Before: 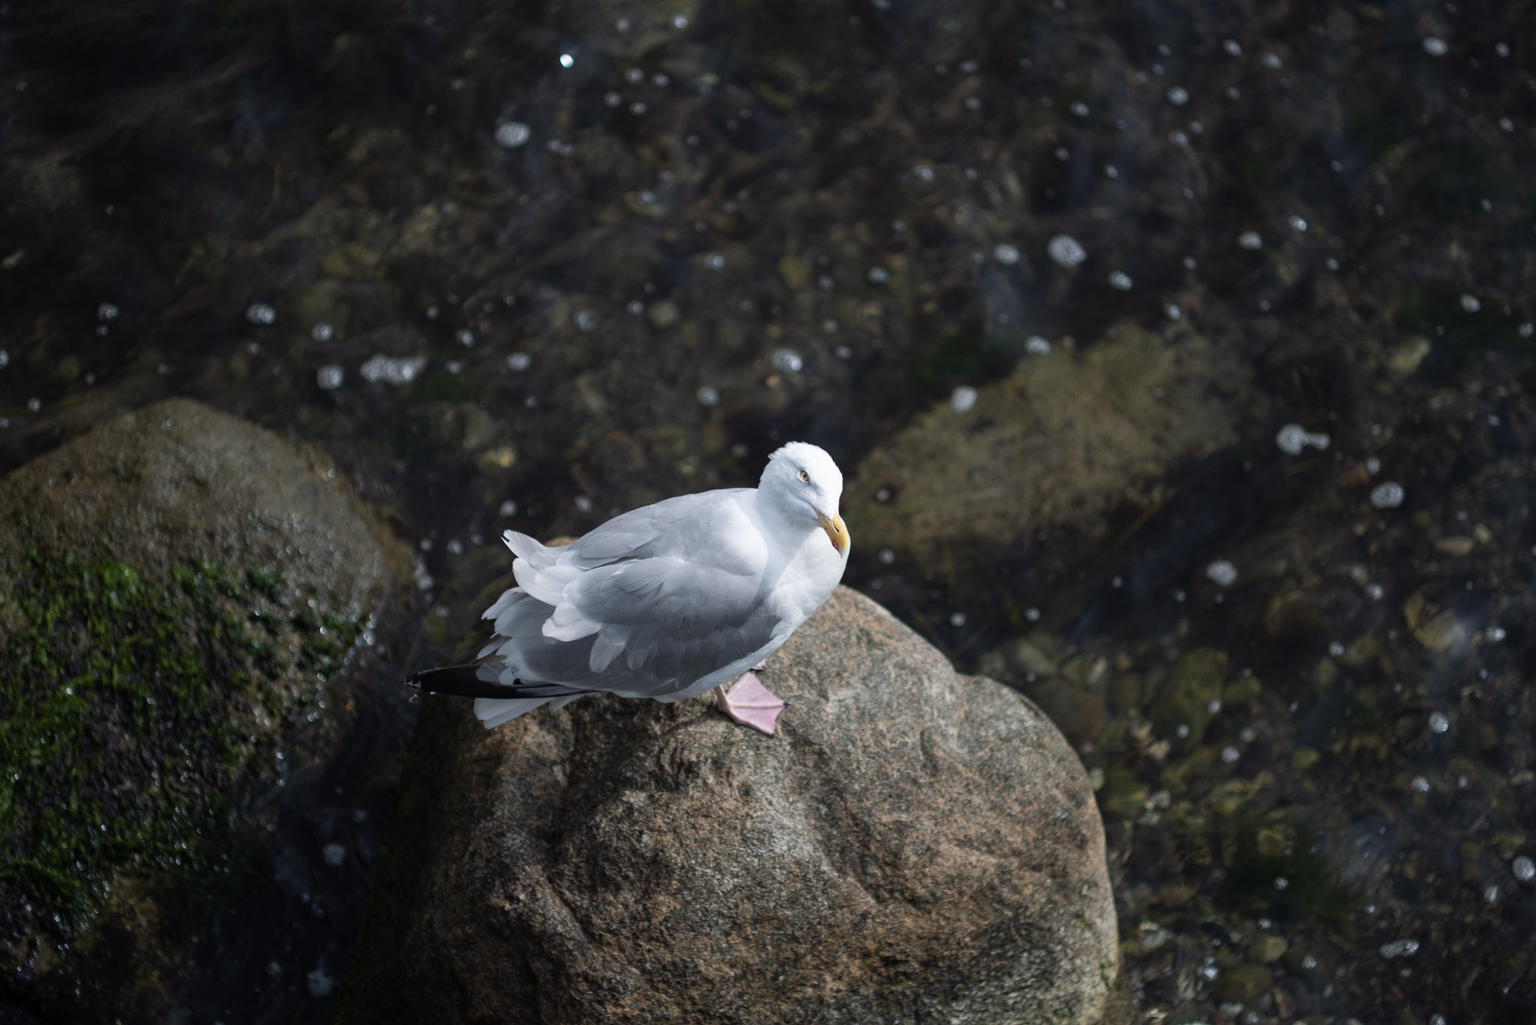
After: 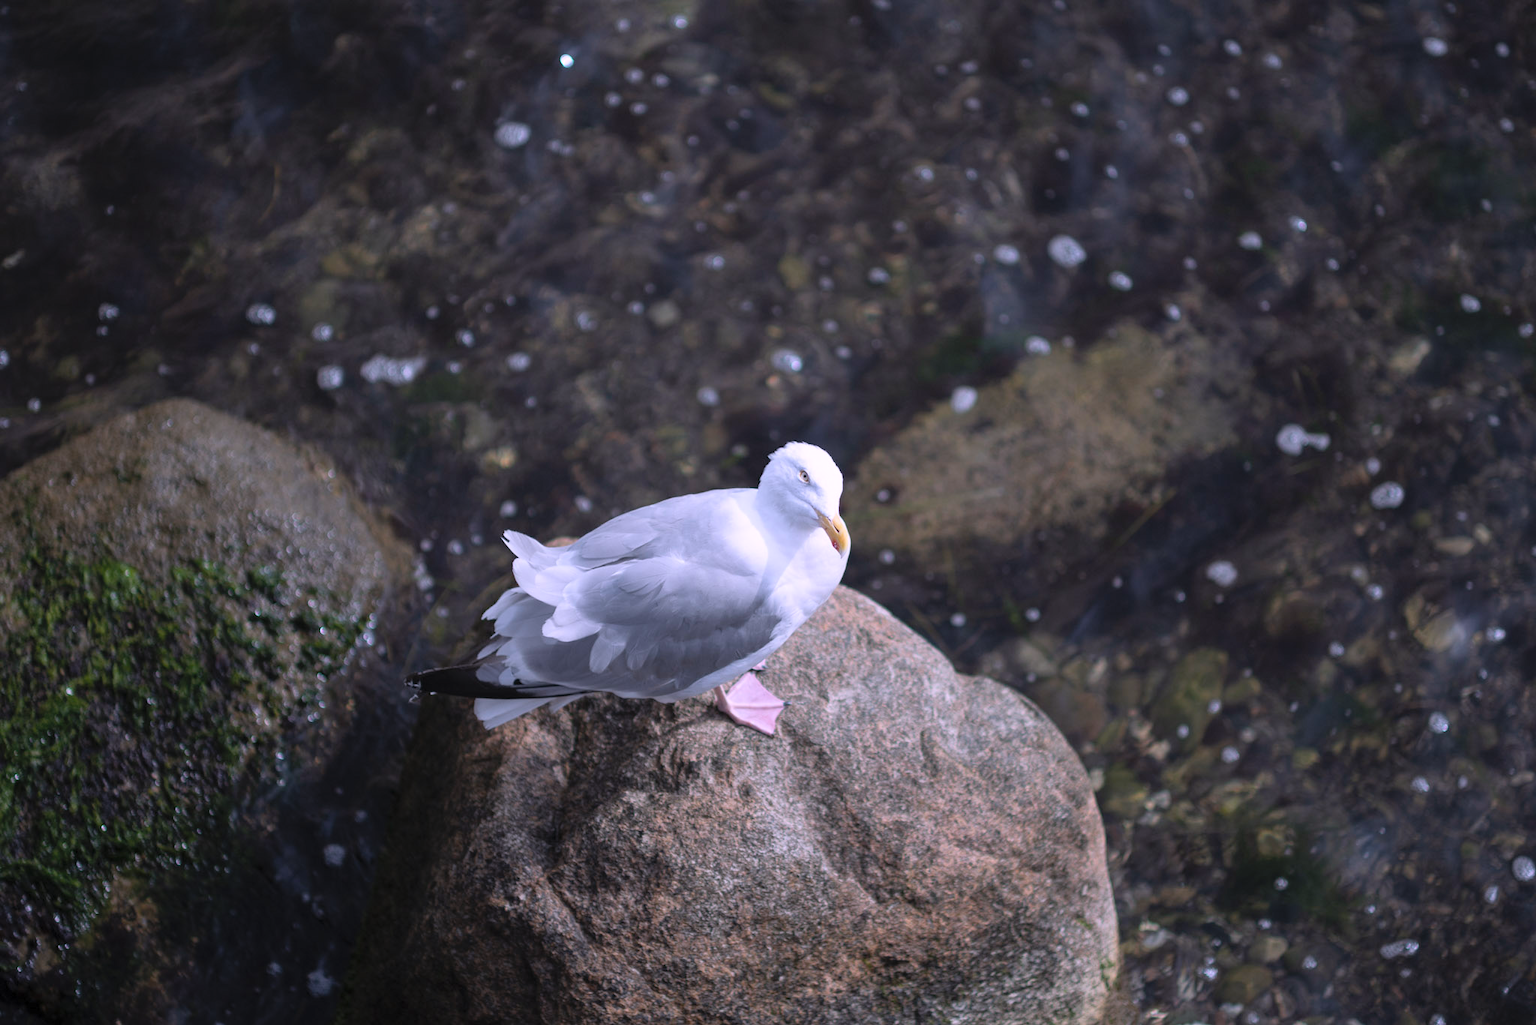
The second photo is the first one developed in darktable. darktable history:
contrast brightness saturation: brightness 0.13
white balance: red 1.042, blue 1.17
